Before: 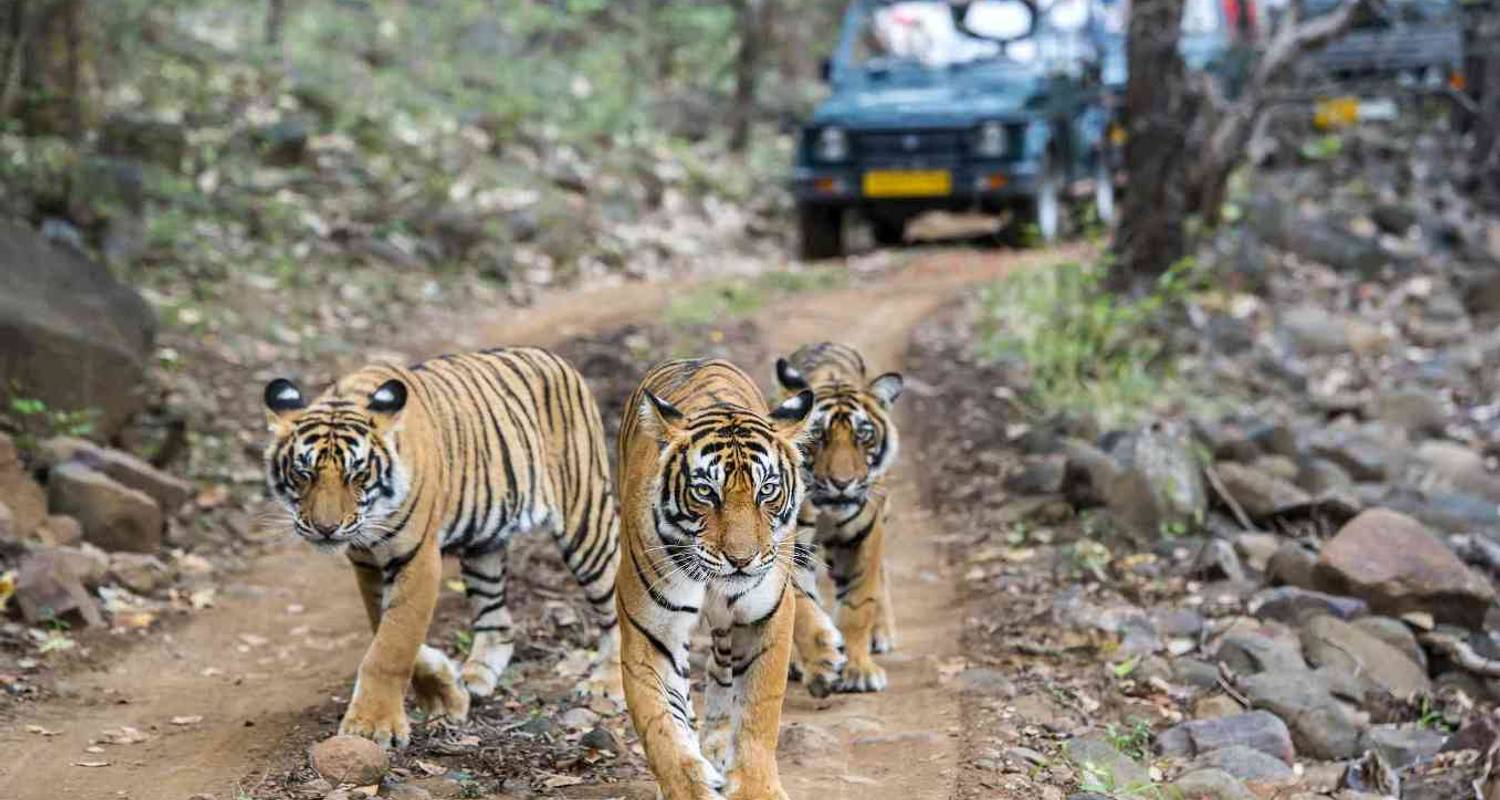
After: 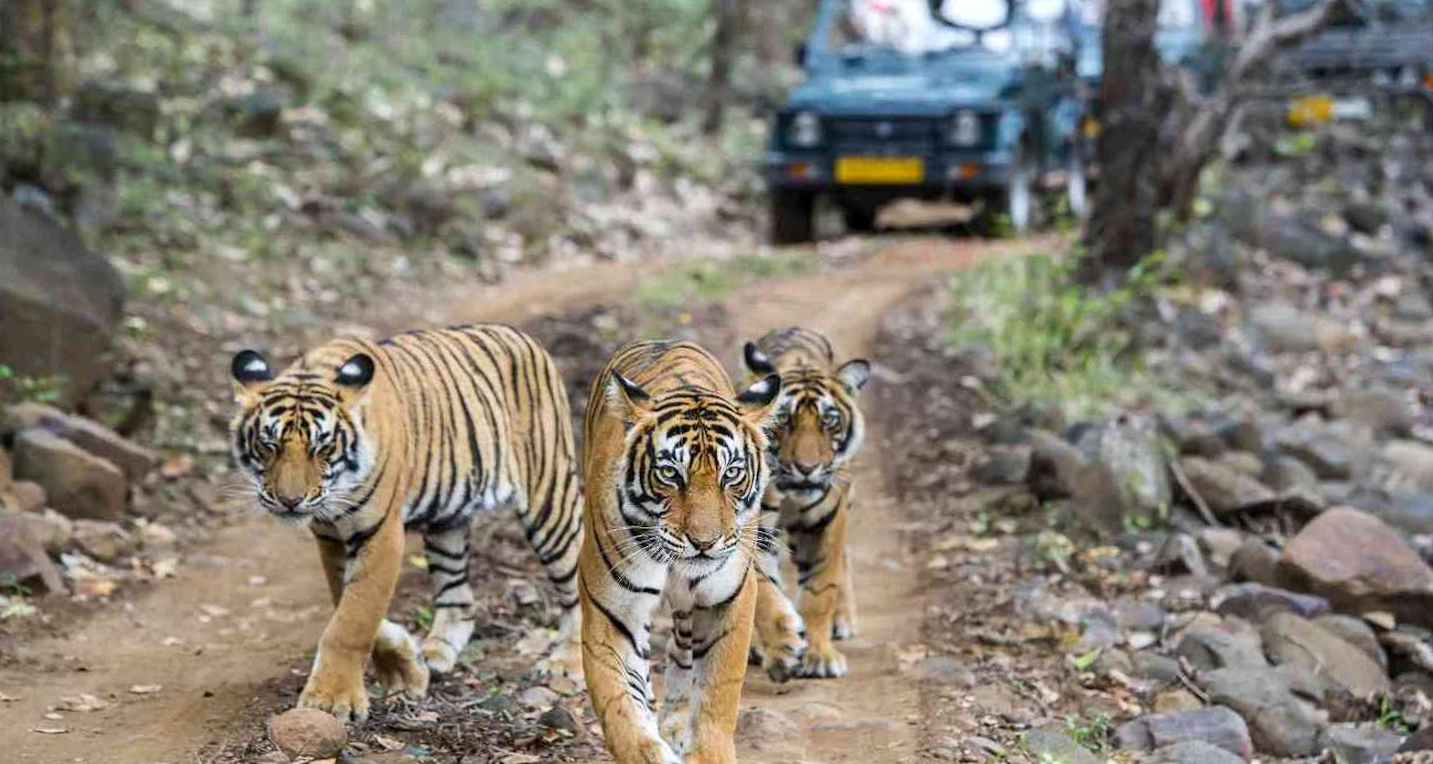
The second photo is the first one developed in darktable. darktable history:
crop and rotate: angle -1.42°
